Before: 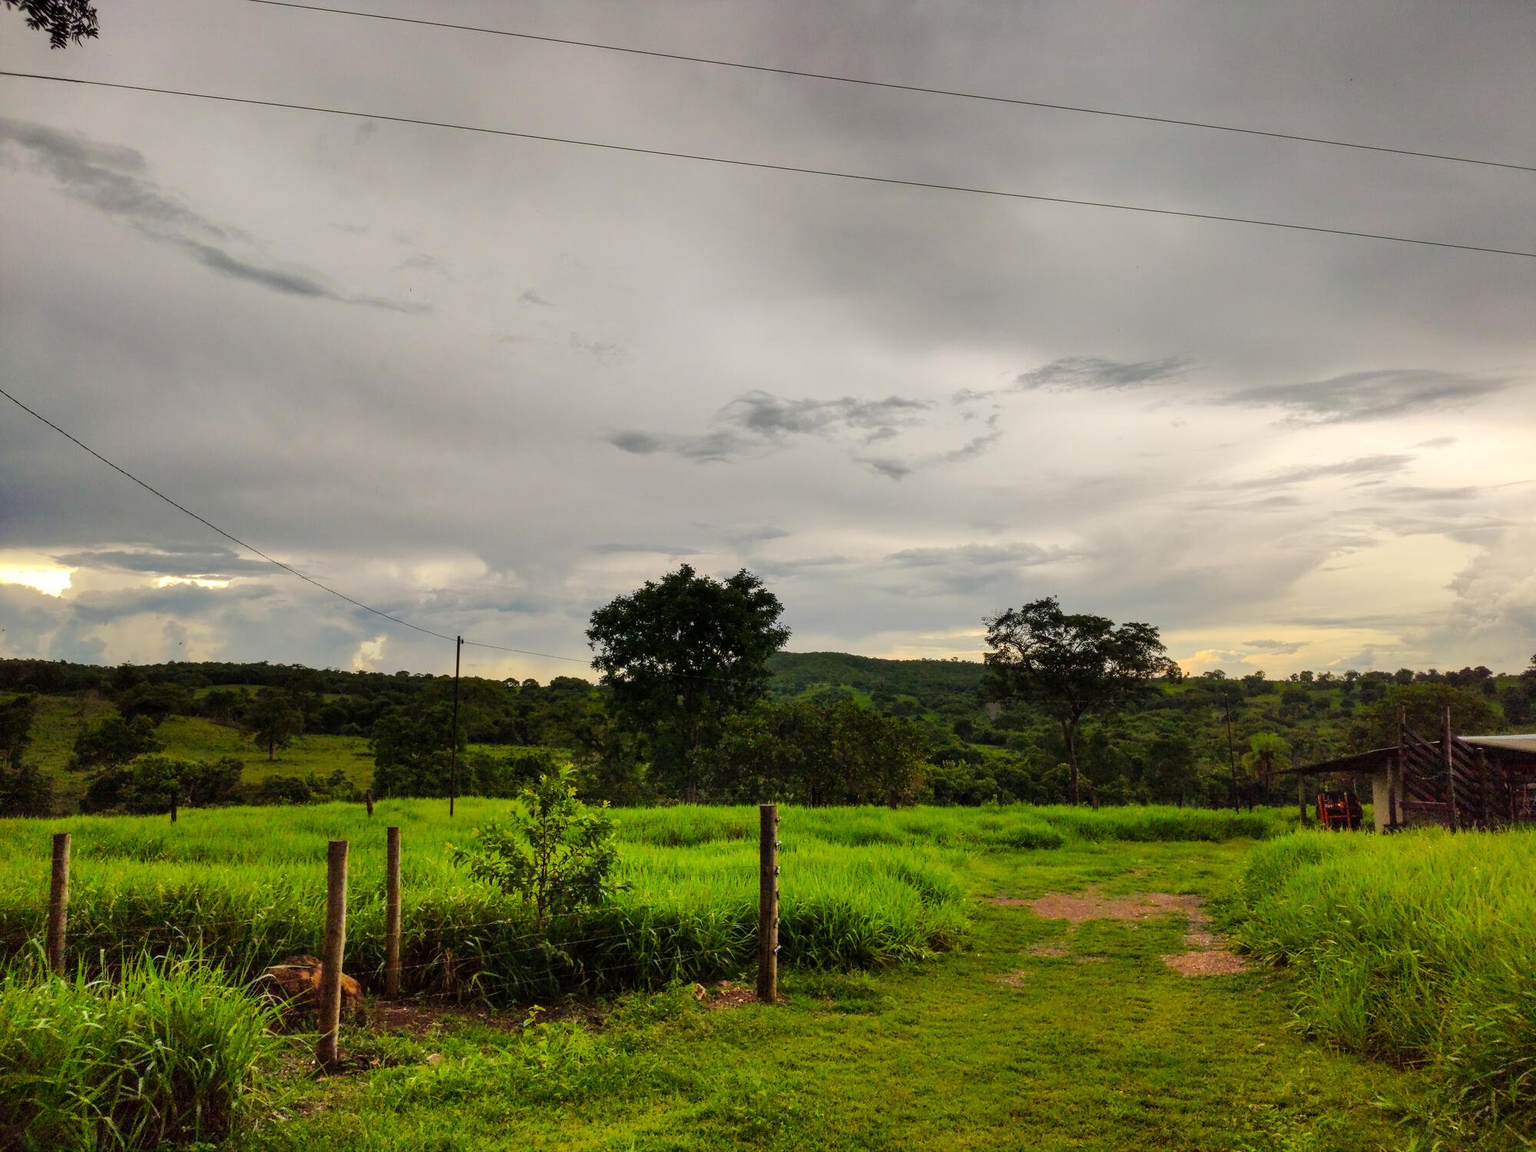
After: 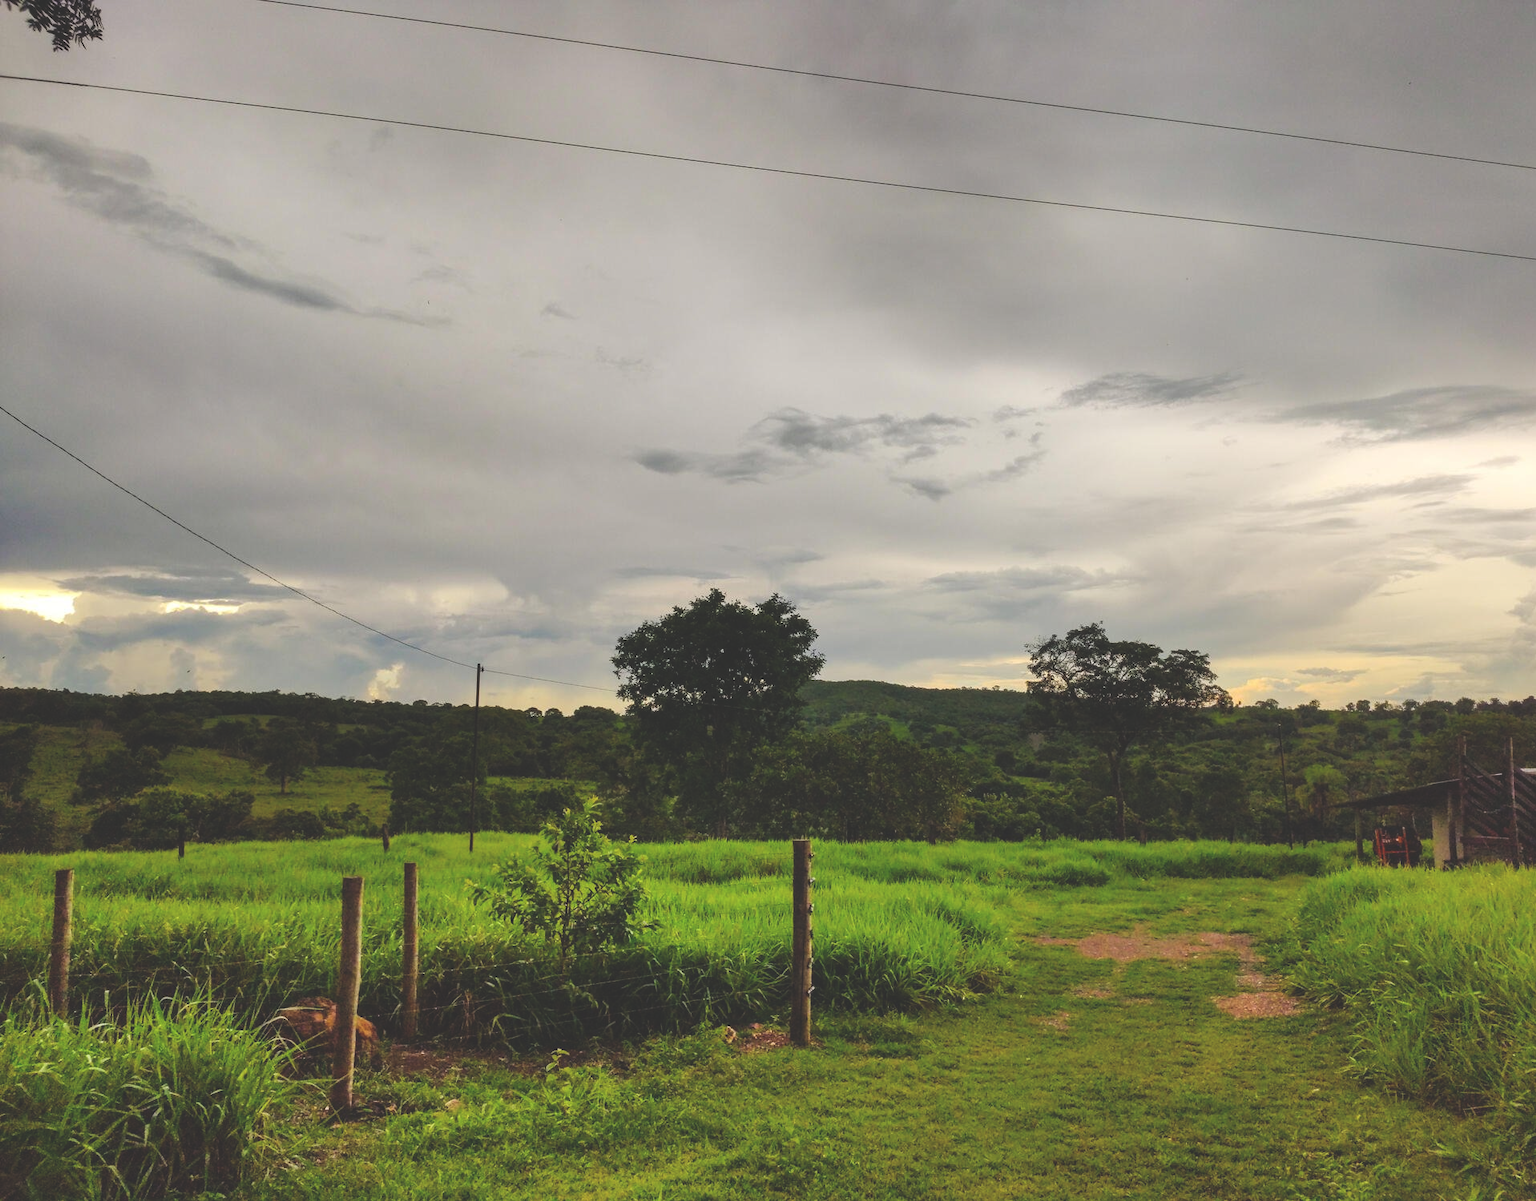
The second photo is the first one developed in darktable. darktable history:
crop: right 4.126%, bottom 0.031%
exposure: black level correction -0.028, compensate highlight preservation false
